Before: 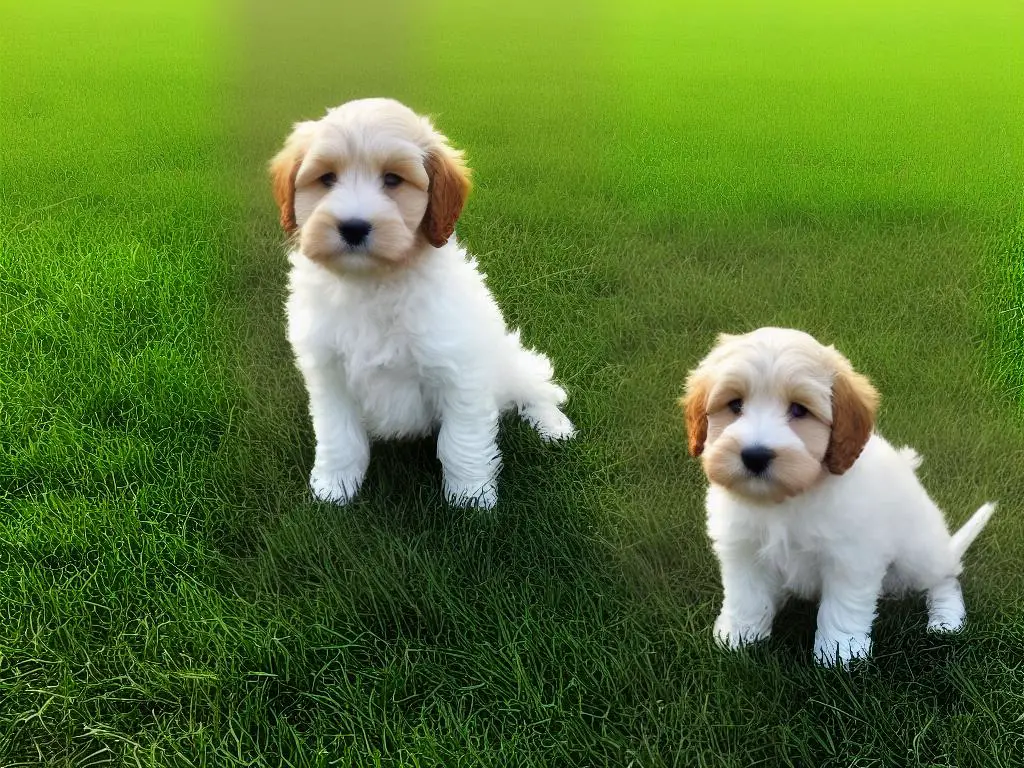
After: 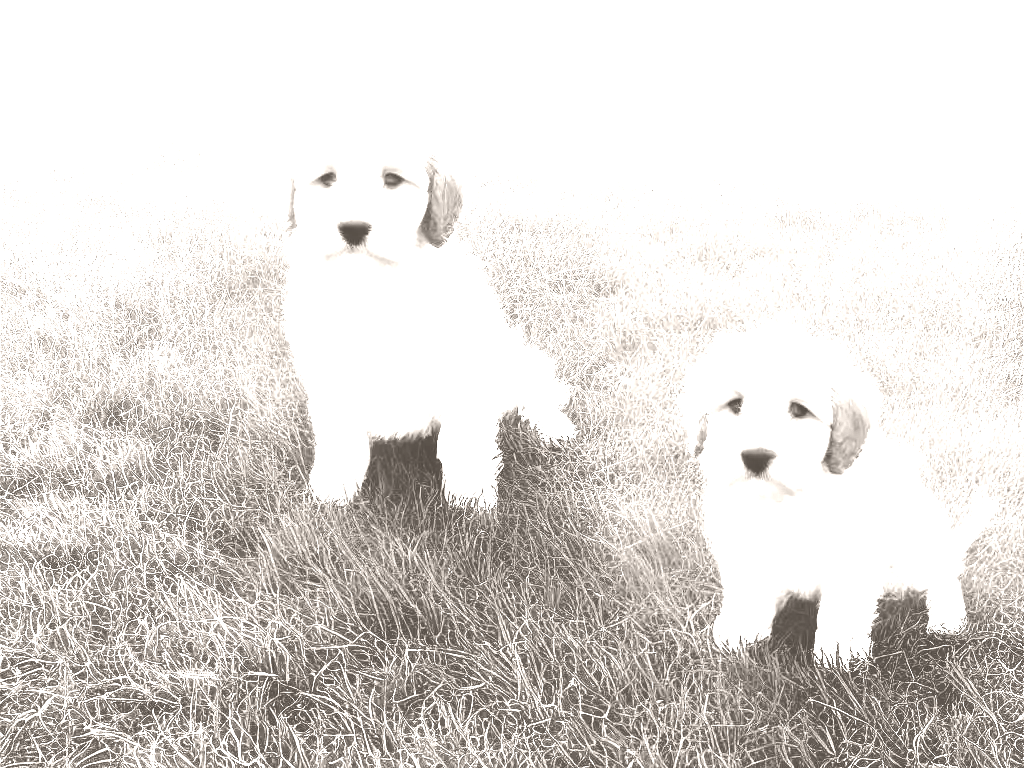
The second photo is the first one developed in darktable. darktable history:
colorize: hue 34.49°, saturation 35.33%, source mix 100%, lightness 55%, version 1
levels: levels [0, 0.281, 0.562]
